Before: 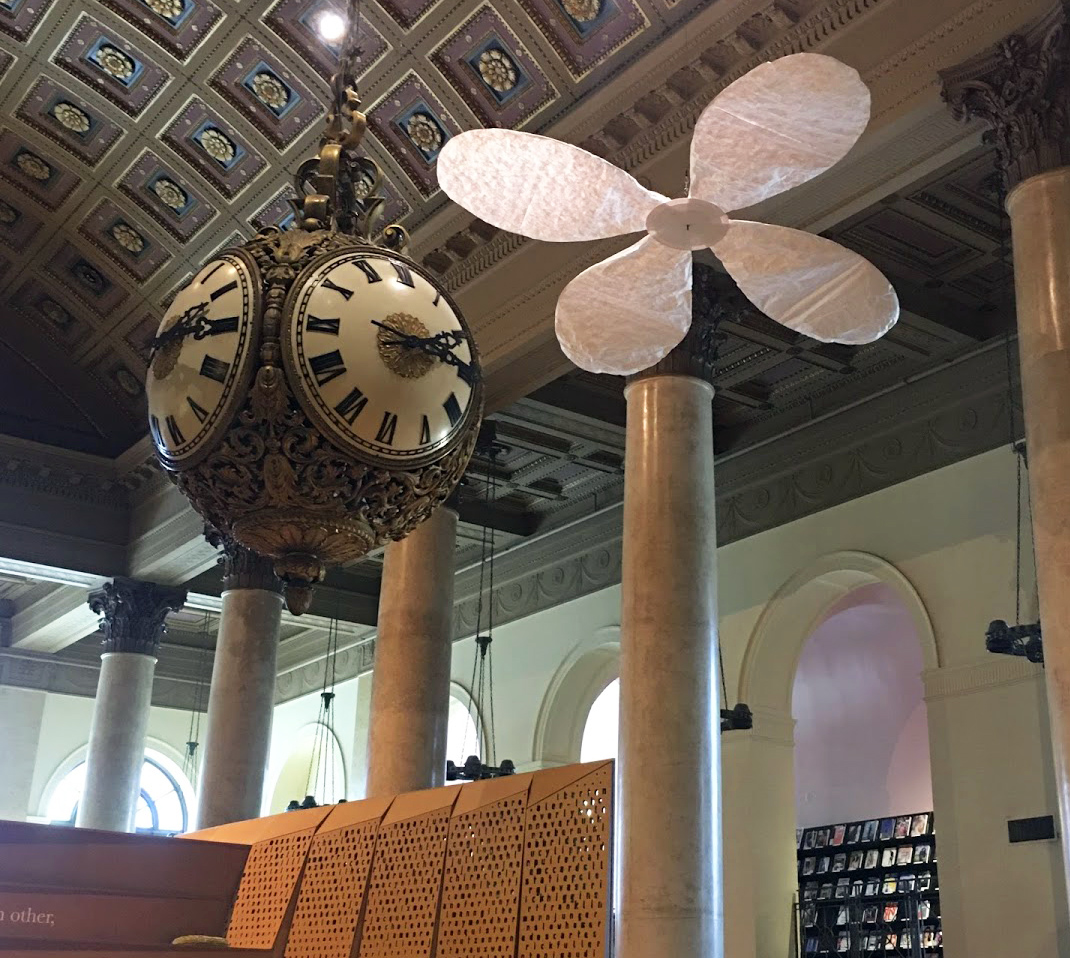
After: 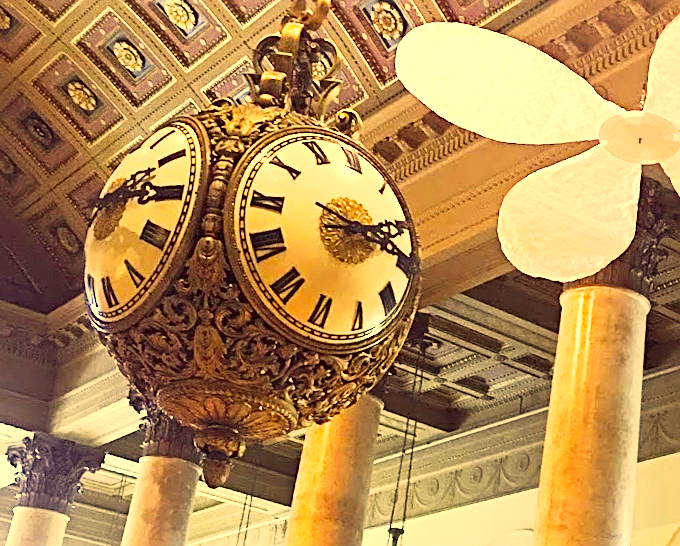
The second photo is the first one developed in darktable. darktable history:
crop and rotate: angle -5.67°, left 2.17%, top 6.672%, right 27.506%, bottom 30.217%
sharpen: on, module defaults
base curve: curves: ch0 [(0, 0) (0.088, 0.125) (0.176, 0.251) (0.354, 0.501) (0.613, 0.749) (1, 0.877)], preserve colors none
exposure: black level correction 0, exposure 1.2 EV, compensate highlight preservation false
tone equalizer: -8 EV -0.453 EV, -7 EV -0.356 EV, -6 EV -0.365 EV, -5 EV -0.183 EV, -3 EV 0.225 EV, -2 EV 0.304 EV, -1 EV 0.415 EV, +0 EV 0.415 EV
color correction: highlights a* 9.64, highlights b* 39.3, shadows a* 14.62, shadows b* 3.52
local contrast: mode bilateral grid, contrast 27, coarseness 16, detail 116%, midtone range 0.2
